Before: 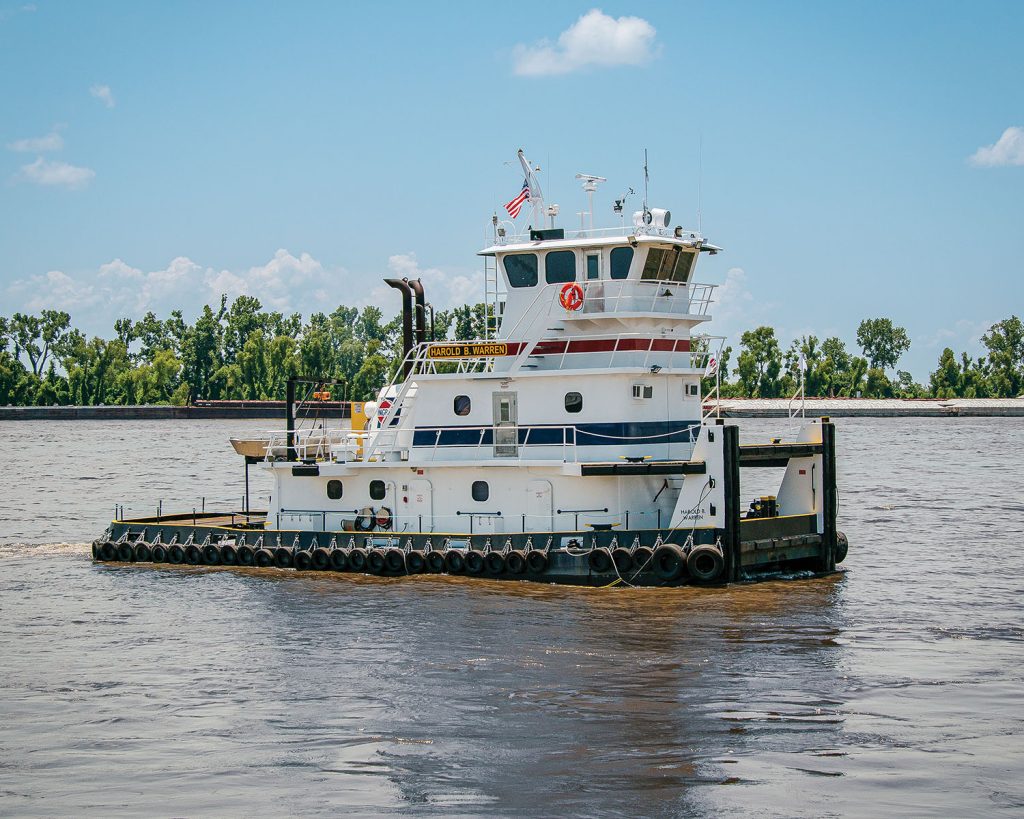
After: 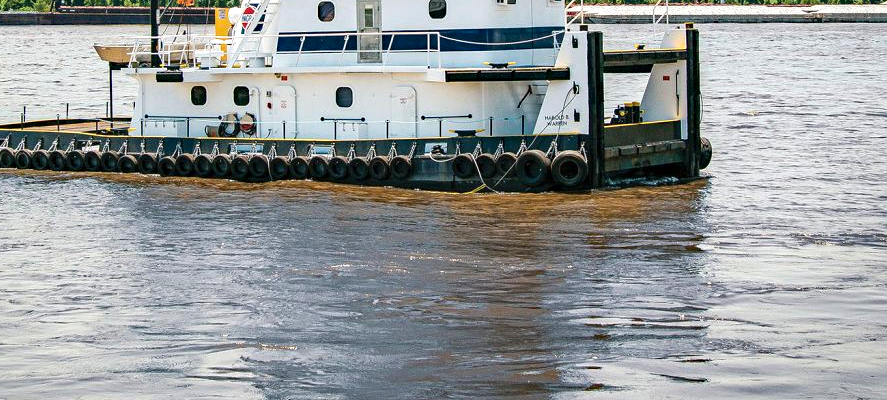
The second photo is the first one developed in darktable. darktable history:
crop and rotate: left 13.306%, top 48.129%, bottom 2.928%
exposure: exposure 0.6 EV, compensate highlight preservation false
haze removal: compatibility mode true, adaptive false
